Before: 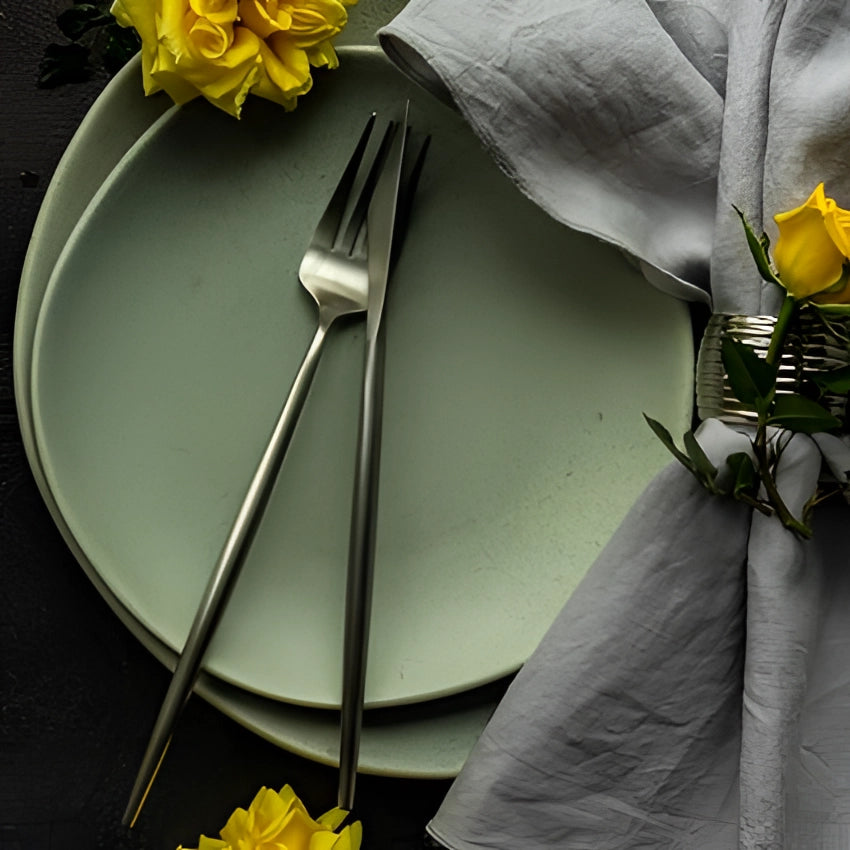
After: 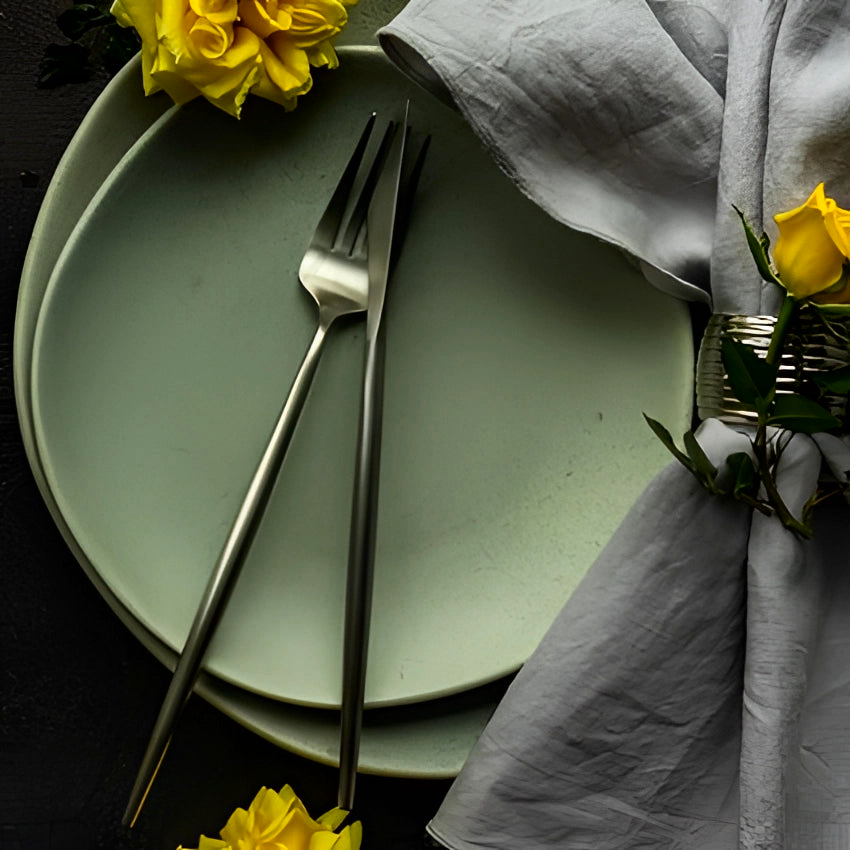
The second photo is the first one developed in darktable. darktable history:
contrast brightness saturation: contrast 0.149, brightness -0.011, saturation 0.096
